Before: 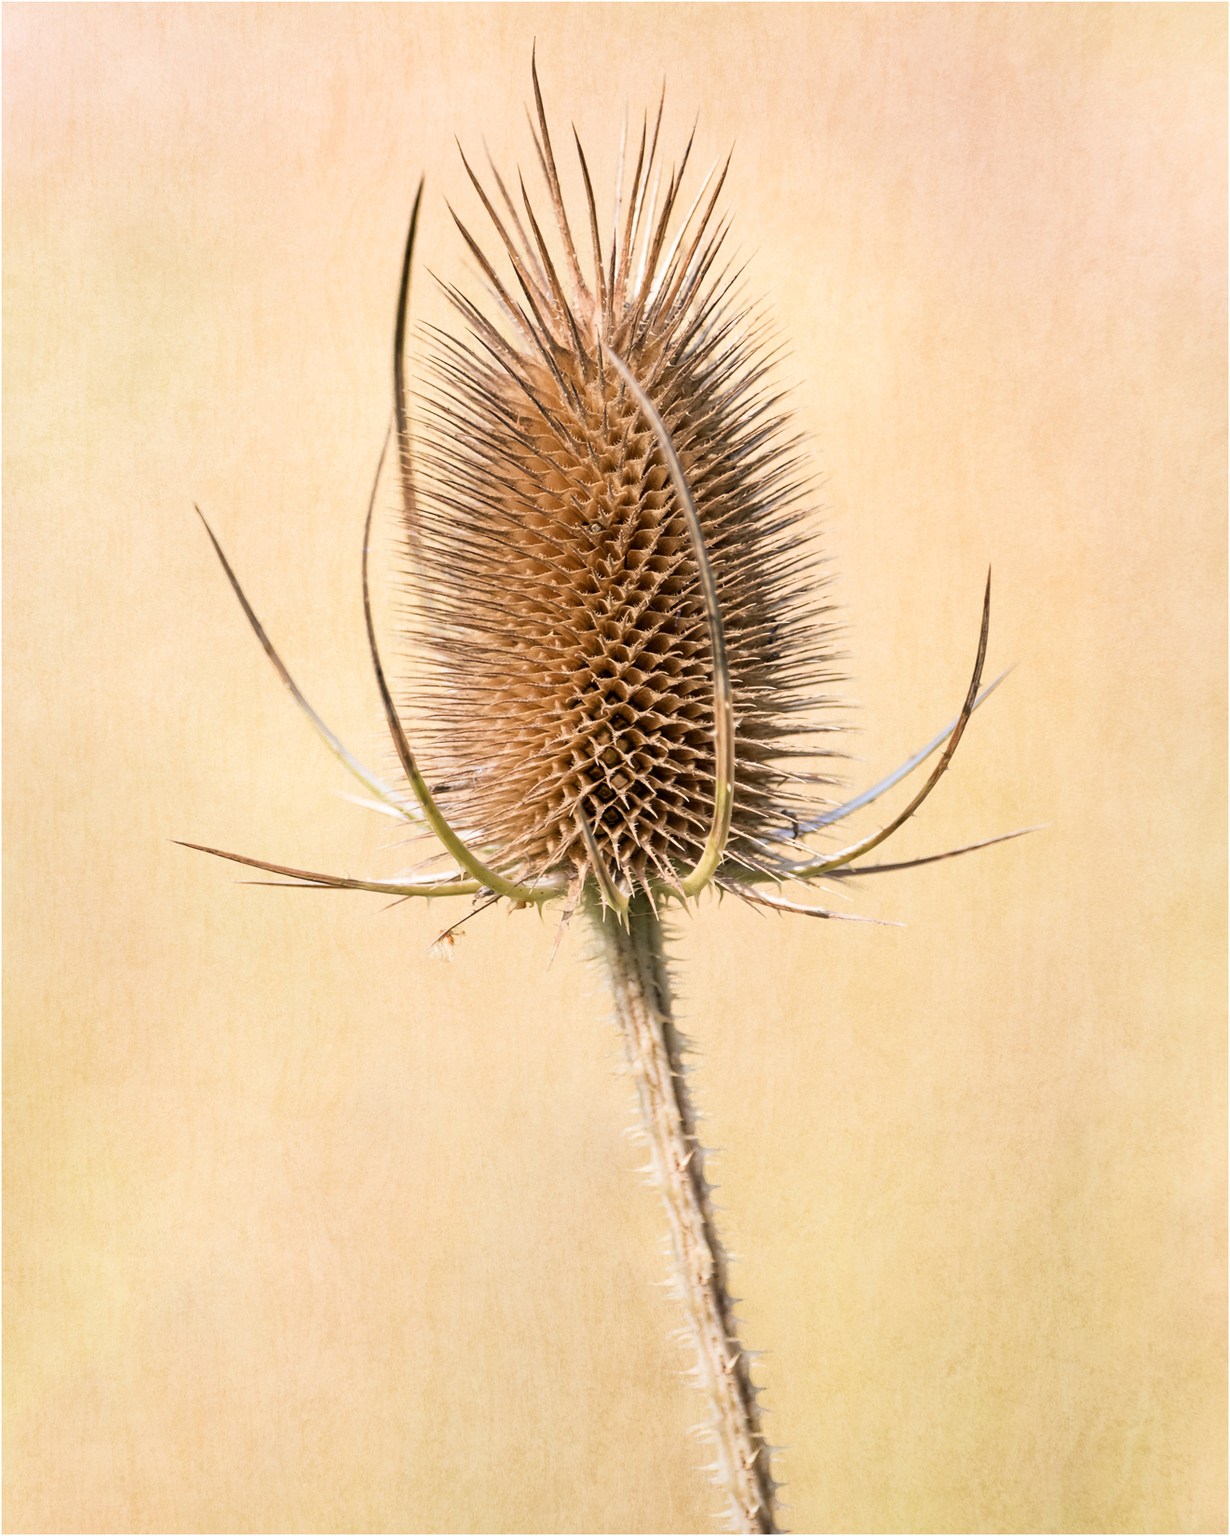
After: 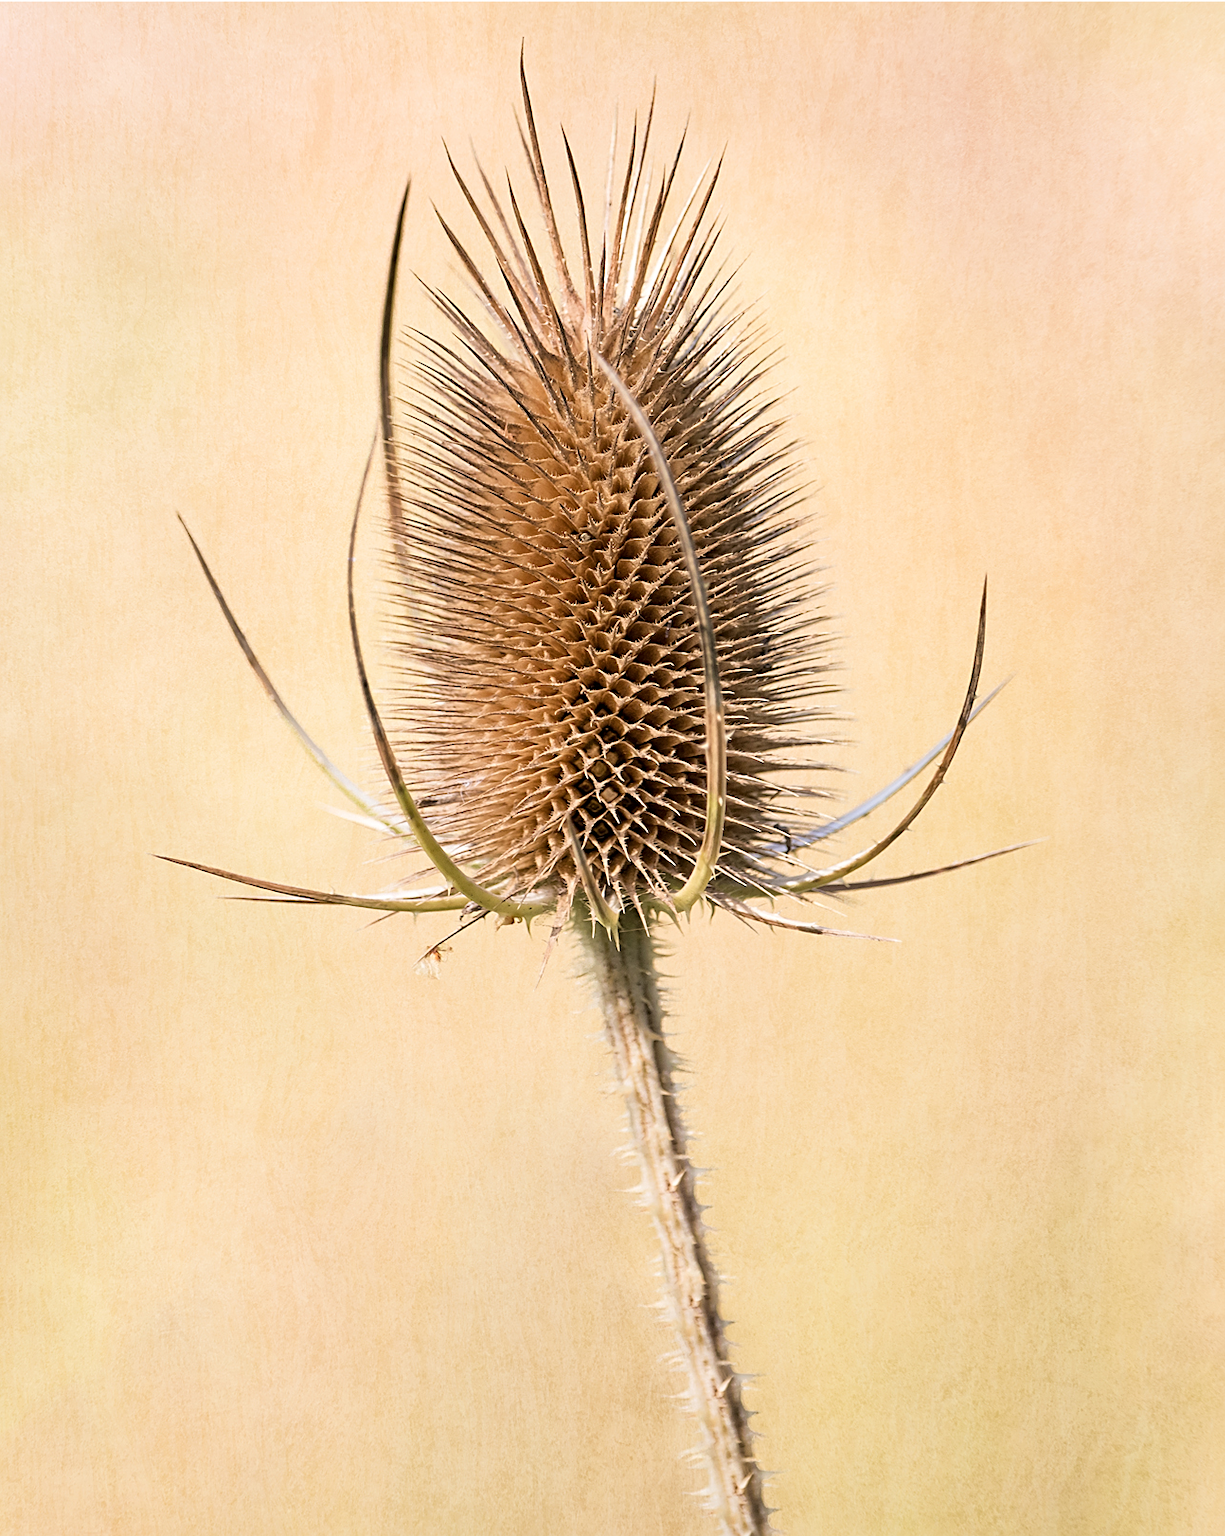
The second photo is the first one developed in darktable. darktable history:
crop: left 1.713%, right 0.268%, bottom 1.683%
sharpen: on, module defaults
